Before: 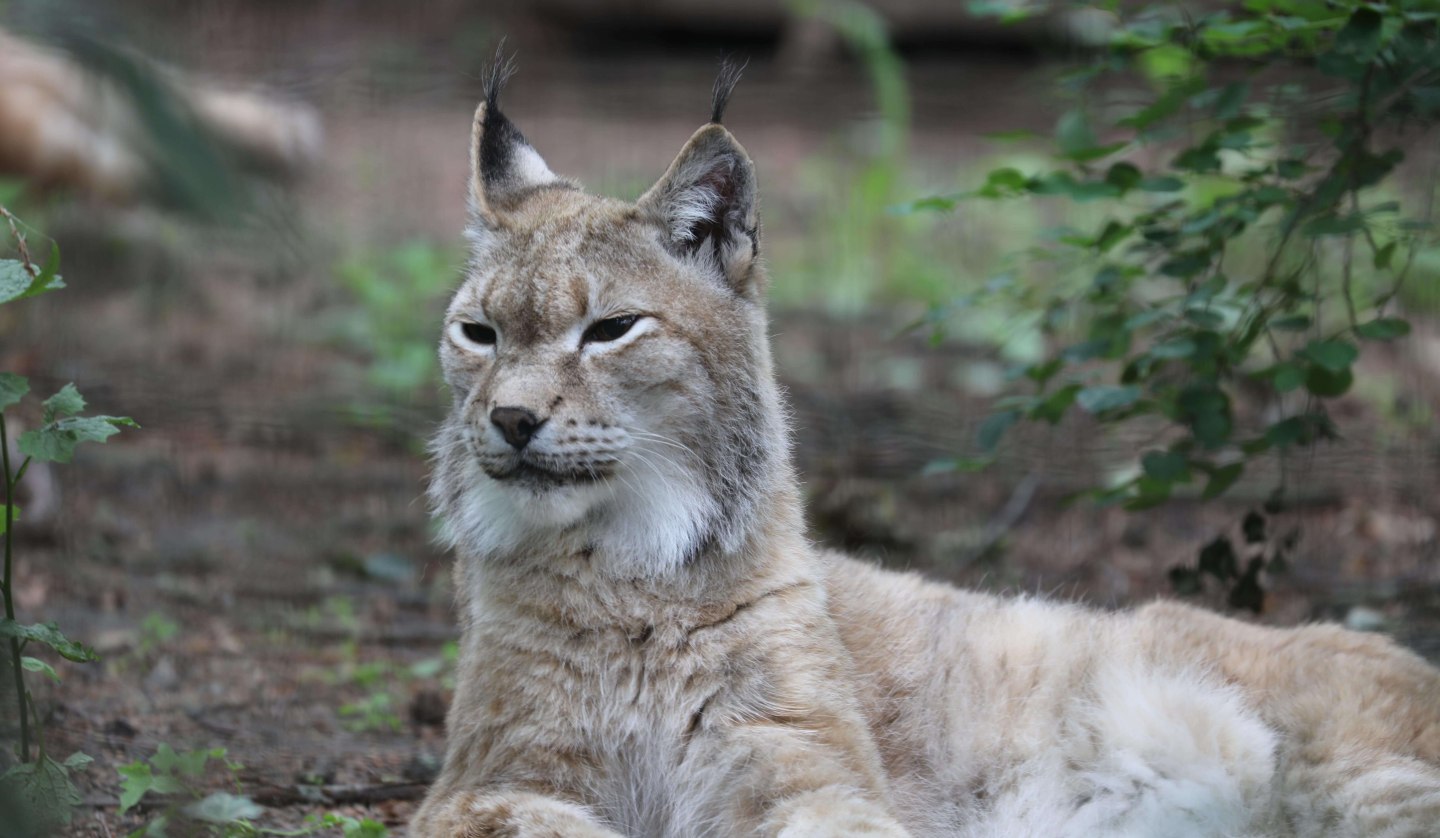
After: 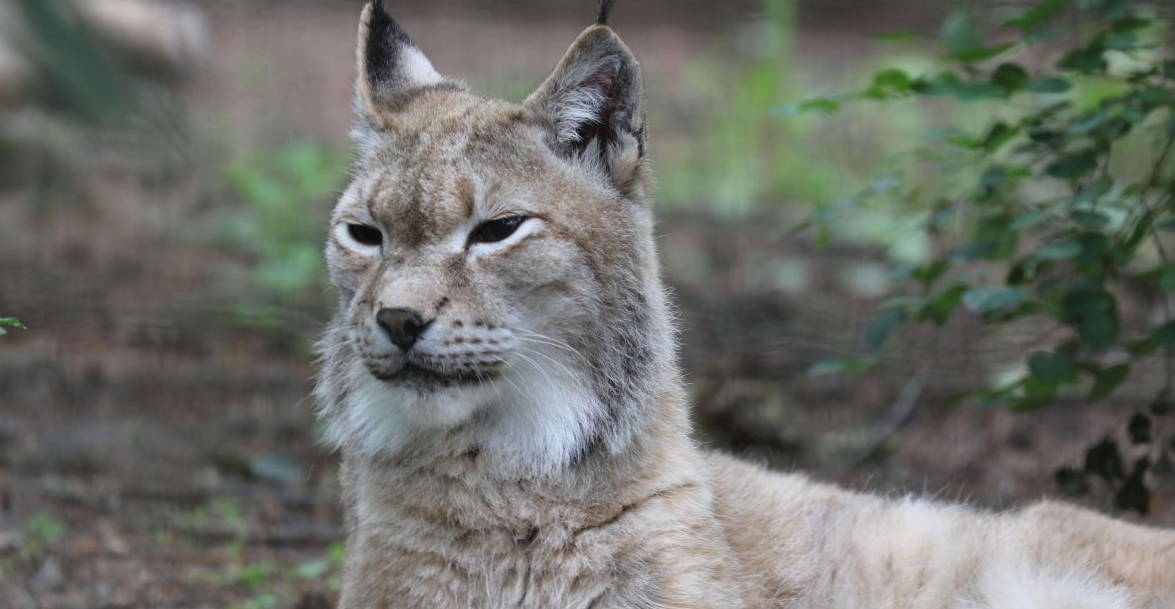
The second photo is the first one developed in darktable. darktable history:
crop: left 7.93%, top 11.892%, right 10.431%, bottom 15.397%
